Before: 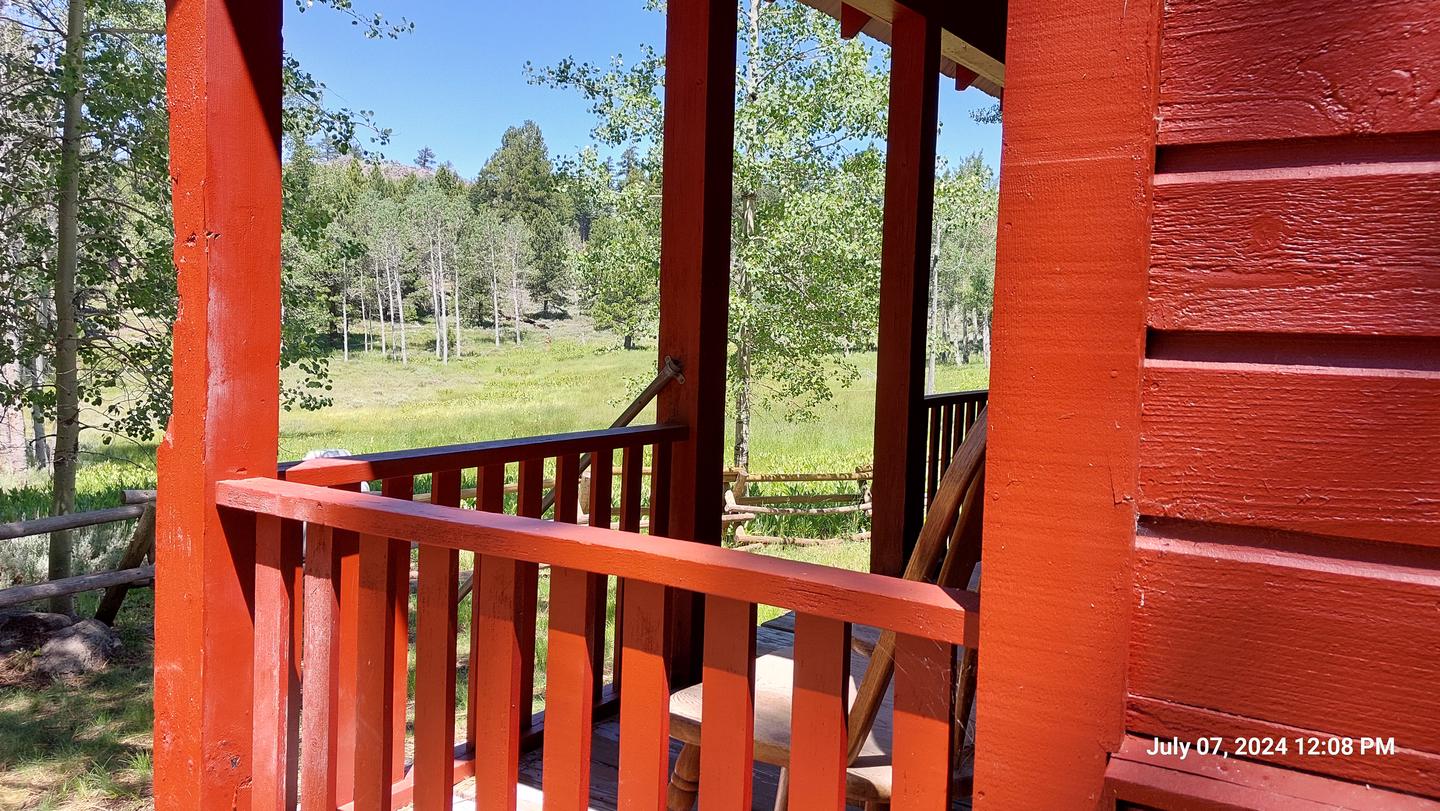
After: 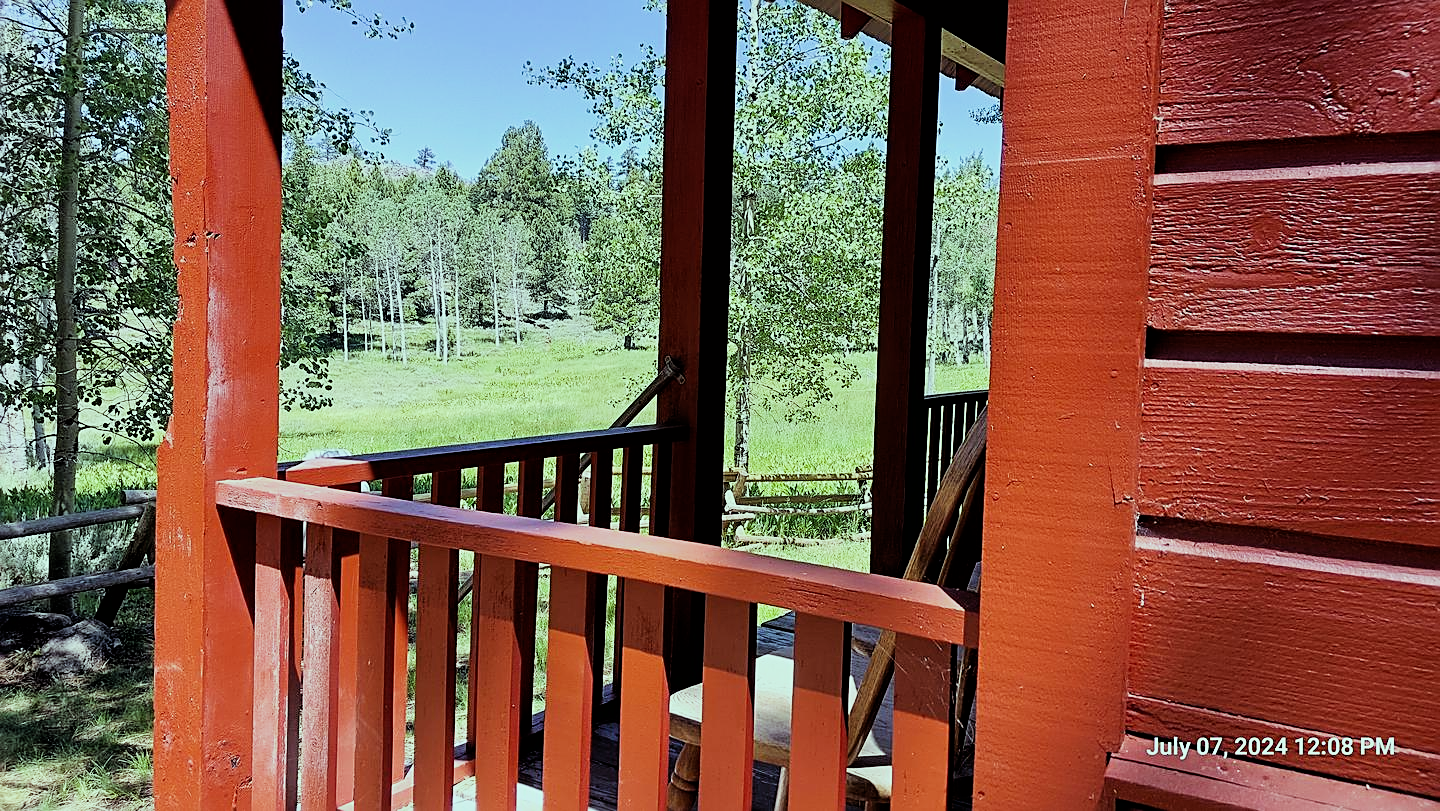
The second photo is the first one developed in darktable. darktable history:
sharpen: amount 0.6
color balance: mode lift, gamma, gain (sRGB), lift [0.997, 0.979, 1.021, 1.011], gamma [1, 1.084, 0.916, 0.998], gain [1, 0.87, 1.13, 1.101], contrast 4.55%, contrast fulcrum 38.24%, output saturation 104.09%
filmic rgb: black relative exposure -5 EV, hardness 2.88, contrast 1.3, highlights saturation mix -10%
